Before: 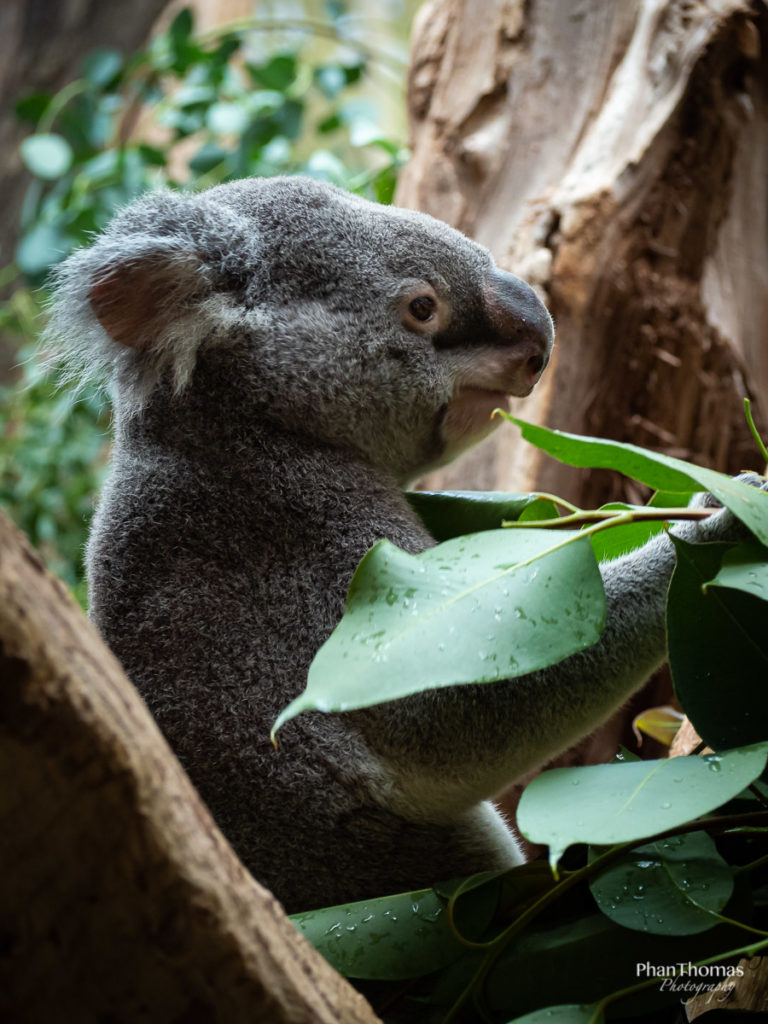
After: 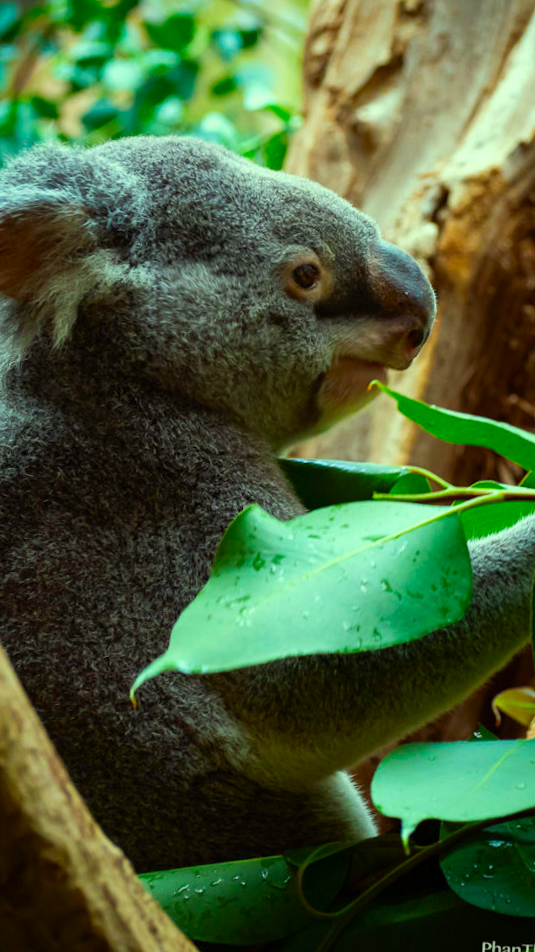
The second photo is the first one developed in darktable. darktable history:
color correction: highlights a* -10.77, highlights b* 9.8, saturation 1.72
crop and rotate: angle -3.27°, left 14.277%, top 0.028%, right 10.766%, bottom 0.028%
